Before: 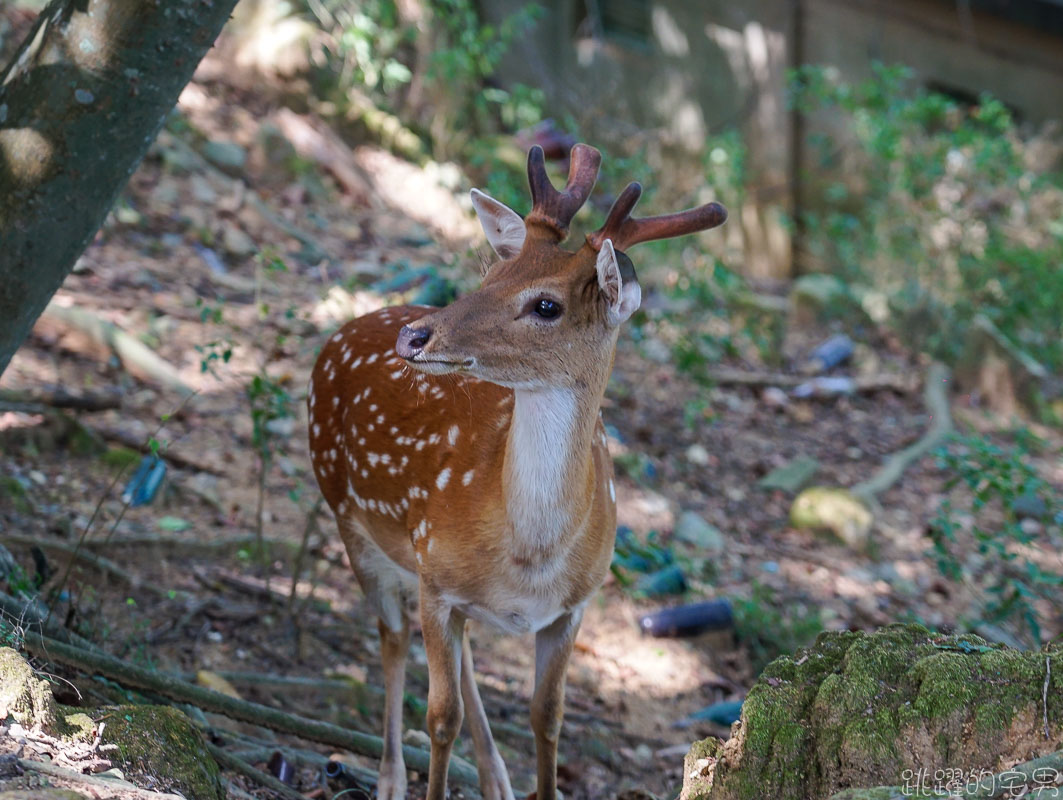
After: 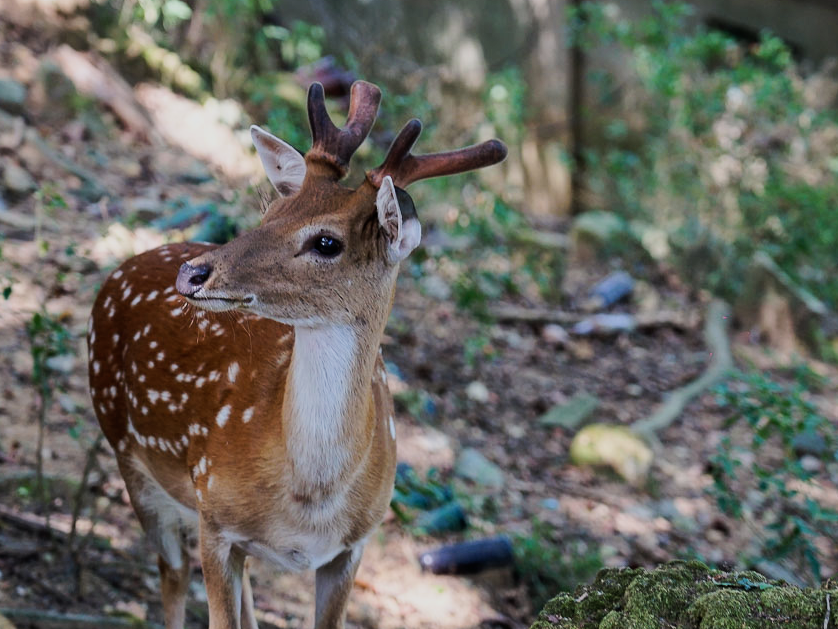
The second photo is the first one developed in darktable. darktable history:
filmic rgb: black relative exposure -7.5 EV, white relative exposure 5 EV, hardness 3.31, contrast 1.3, contrast in shadows safe
crop and rotate: left 20.74%, top 7.912%, right 0.375%, bottom 13.378%
